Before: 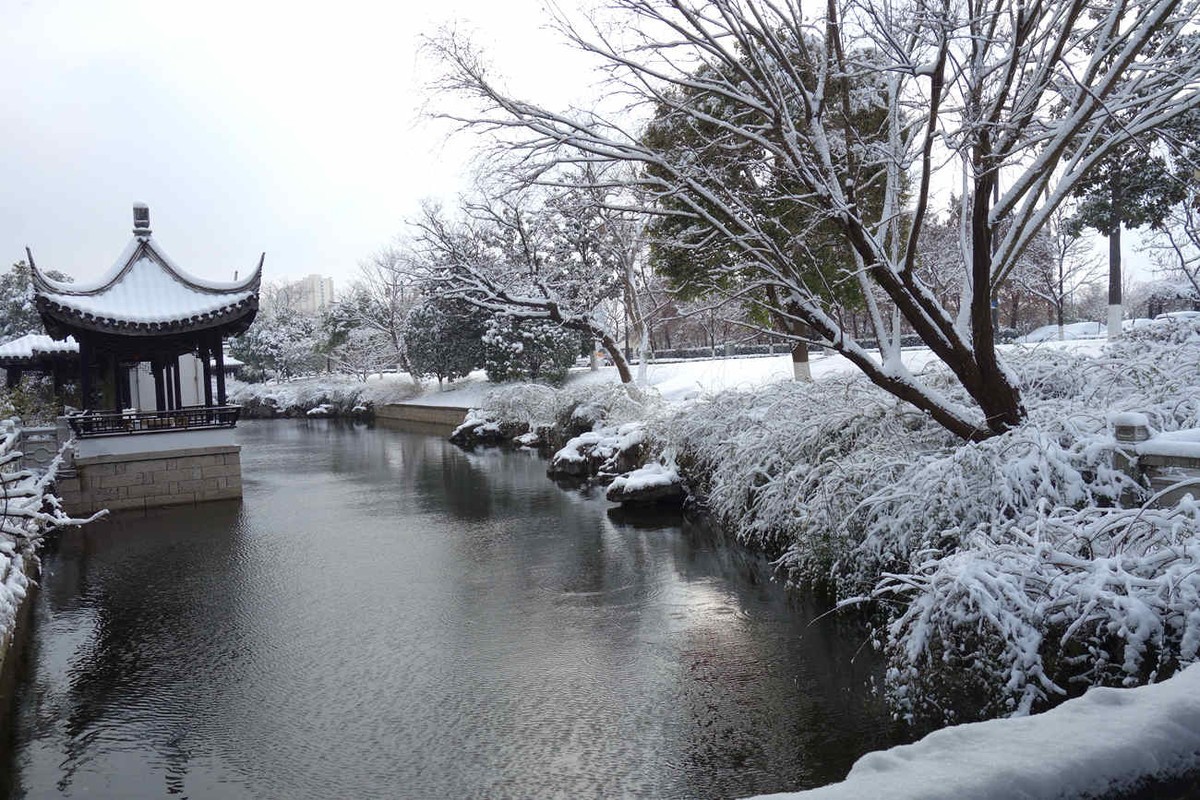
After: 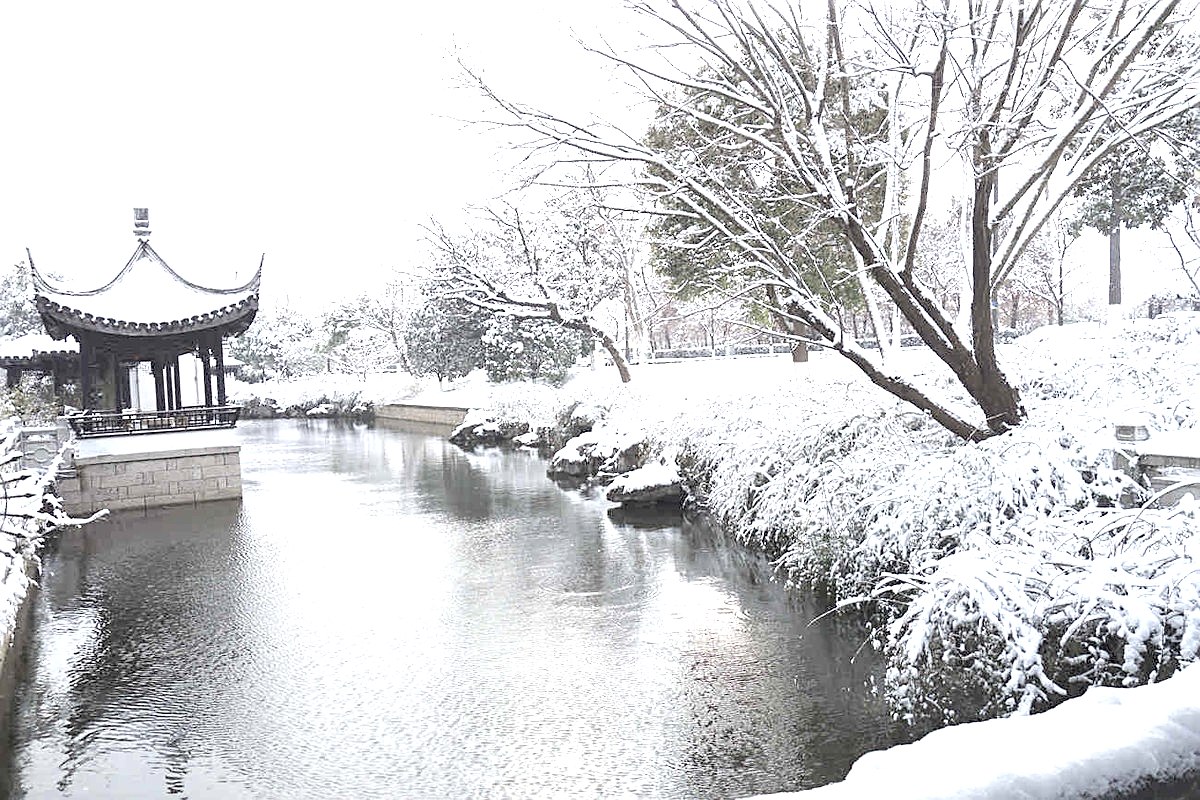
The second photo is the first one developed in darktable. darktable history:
contrast brightness saturation: brightness 0.182, saturation -0.486
exposure: exposure 1.993 EV, compensate highlight preservation false
sharpen: on, module defaults
